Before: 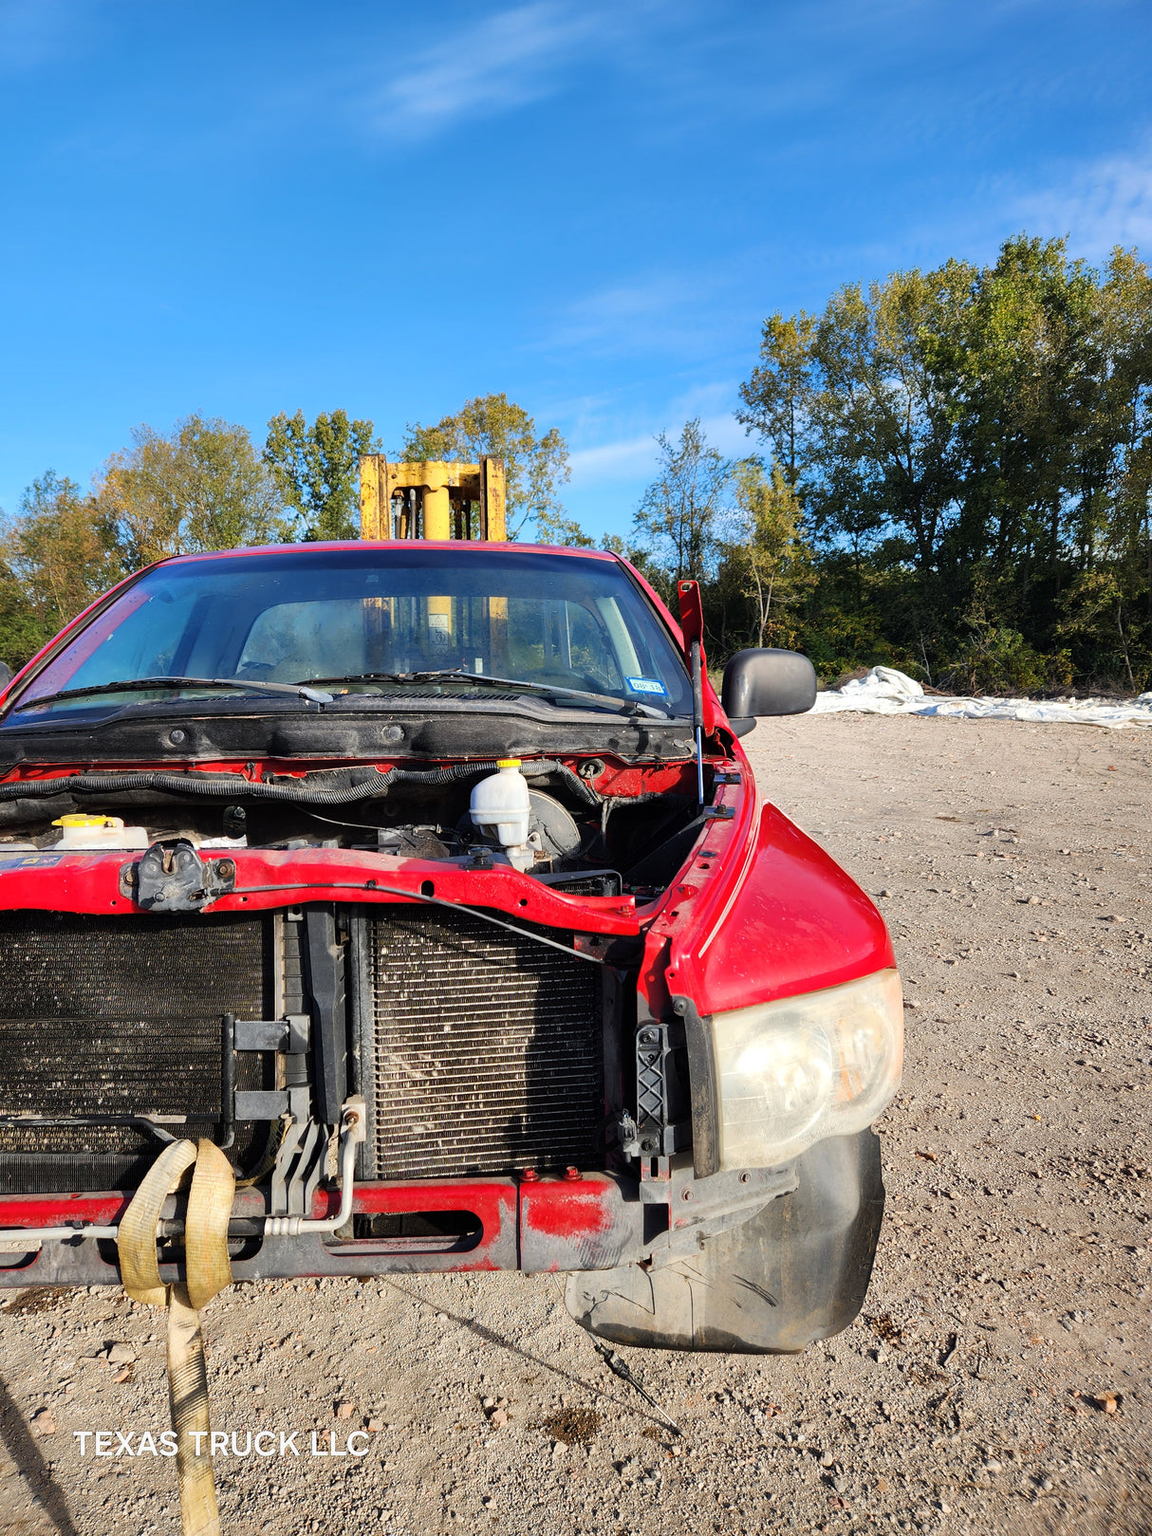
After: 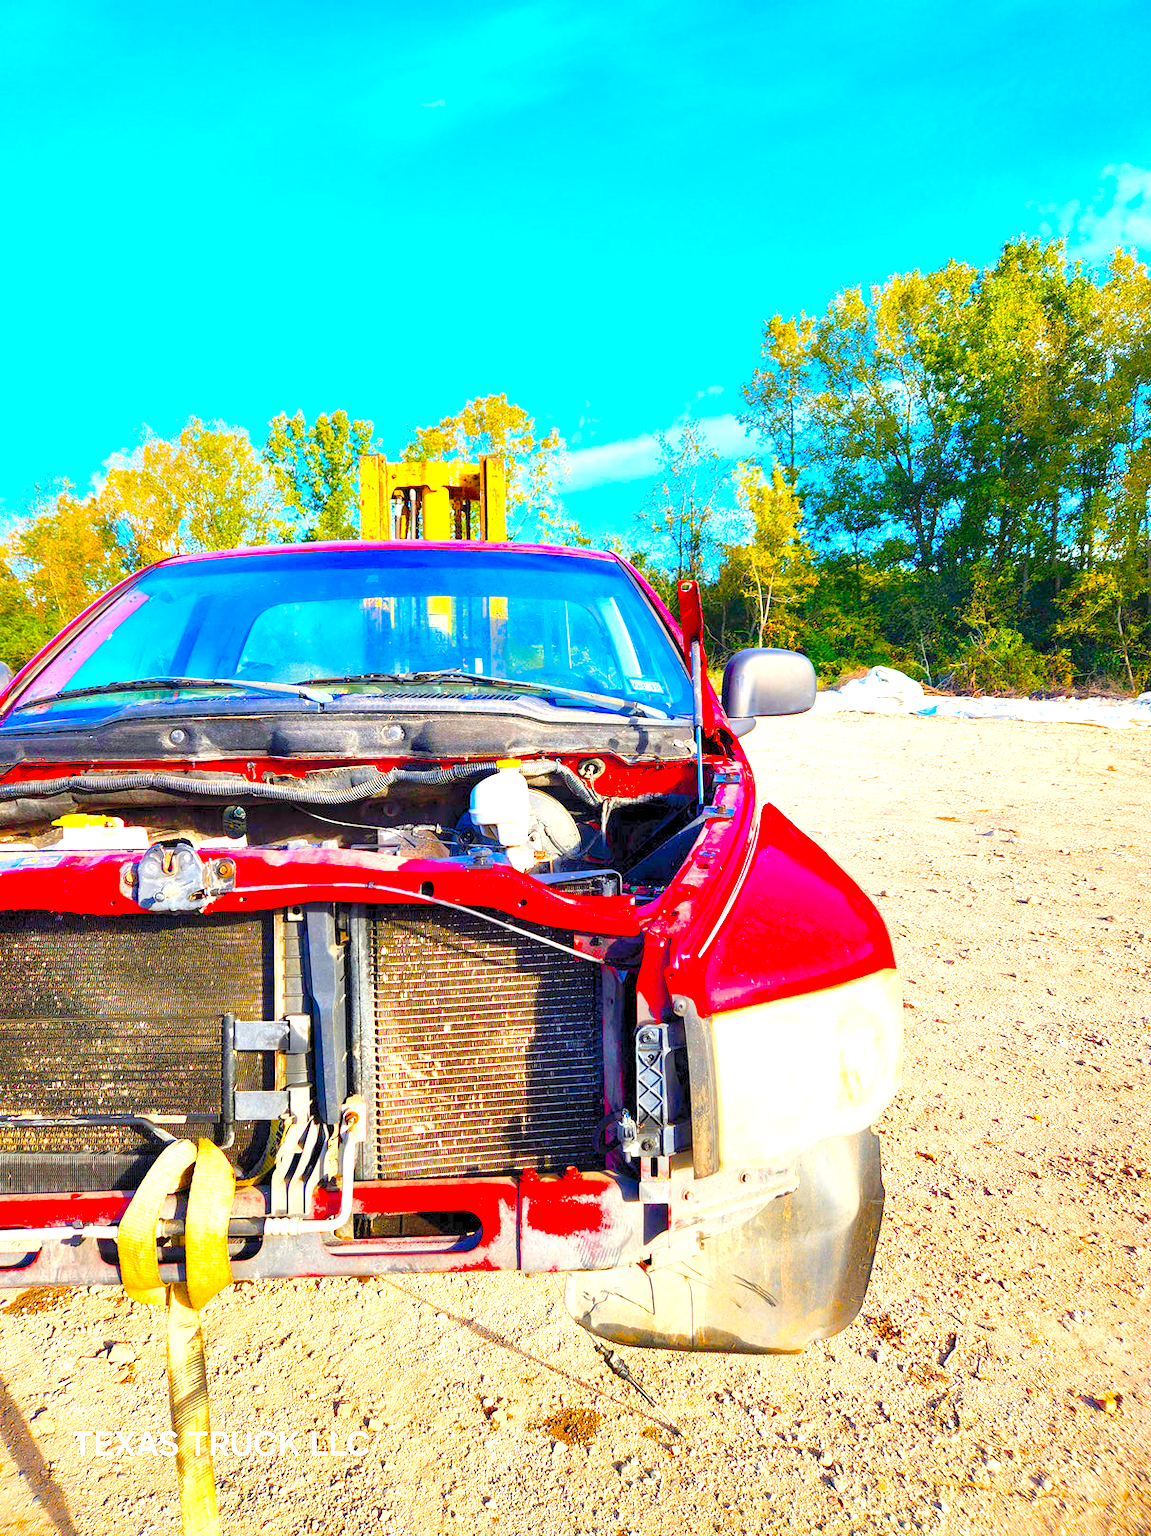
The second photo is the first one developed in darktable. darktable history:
levels: levels [0.008, 0.318, 0.836]
color balance rgb: linear chroma grading › global chroma 25%, perceptual saturation grading › global saturation 45%, perceptual saturation grading › highlights -50%, perceptual saturation grading › shadows 30%, perceptual brilliance grading › global brilliance 18%, global vibrance 40%
